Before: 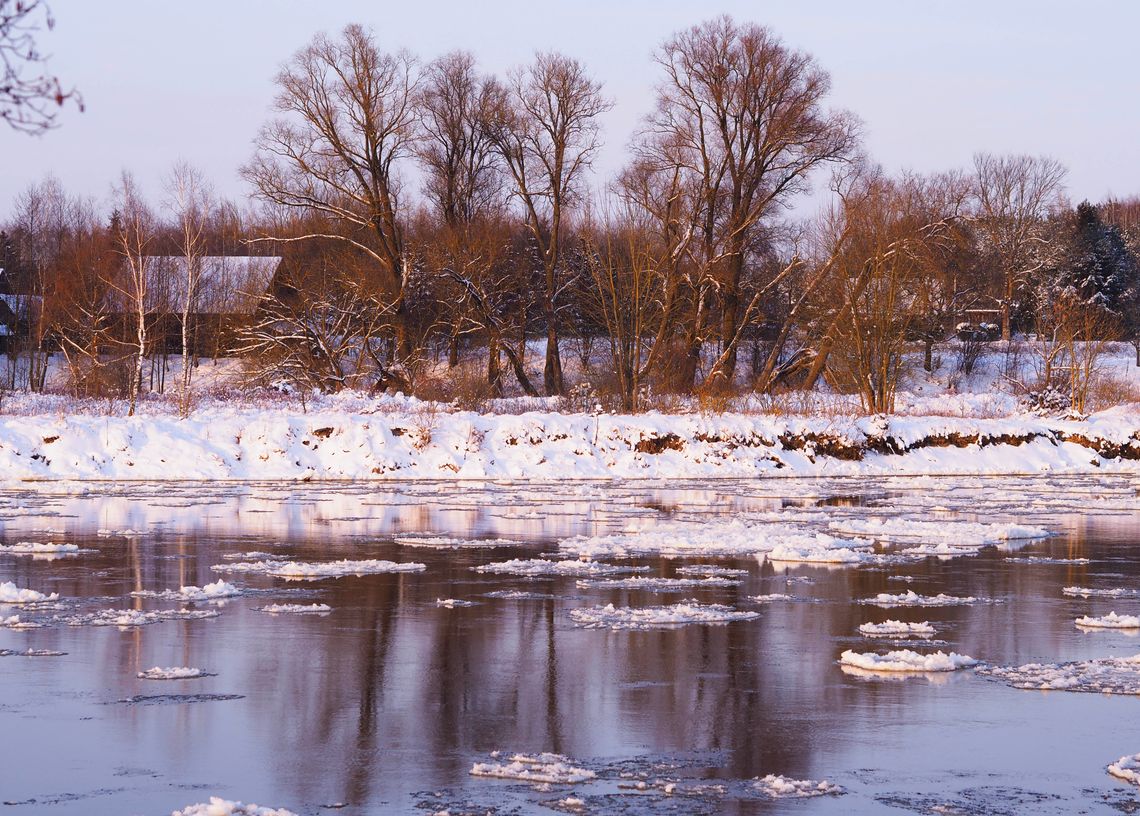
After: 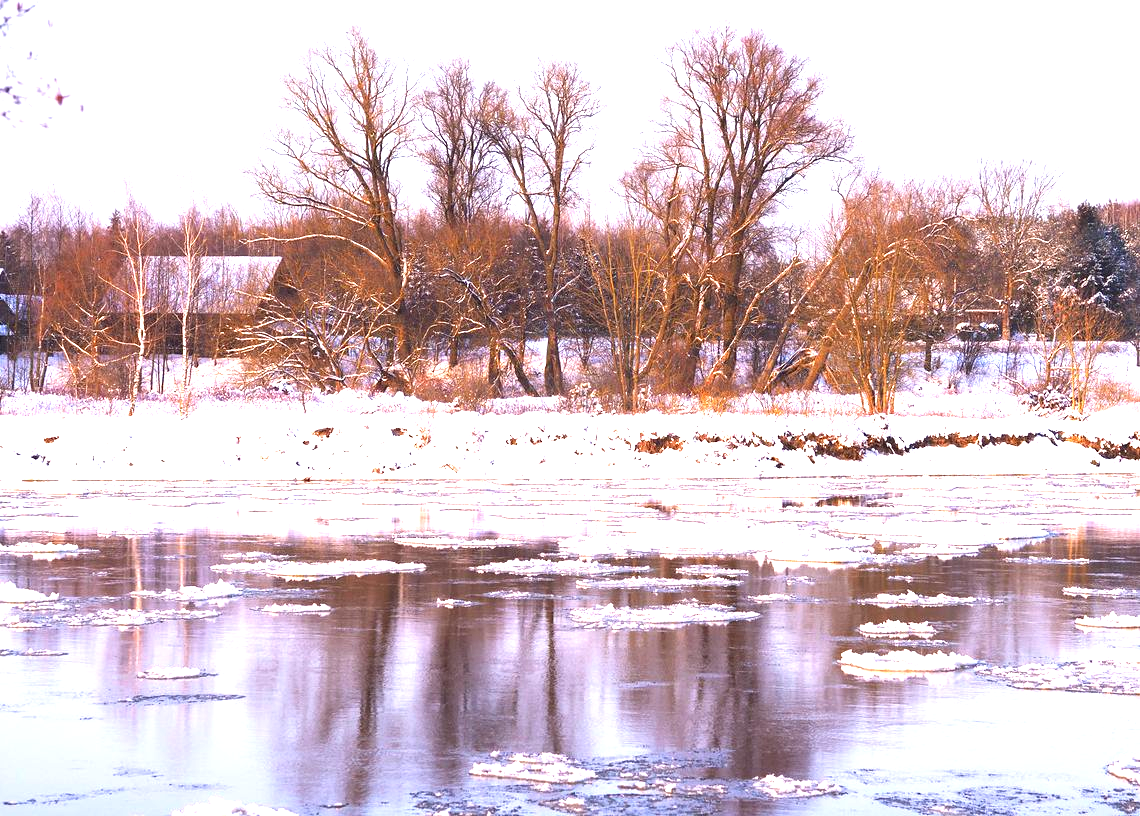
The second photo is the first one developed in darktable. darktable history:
exposure: black level correction 0, exposure 1.594 EV, compensate highlight preservation false
